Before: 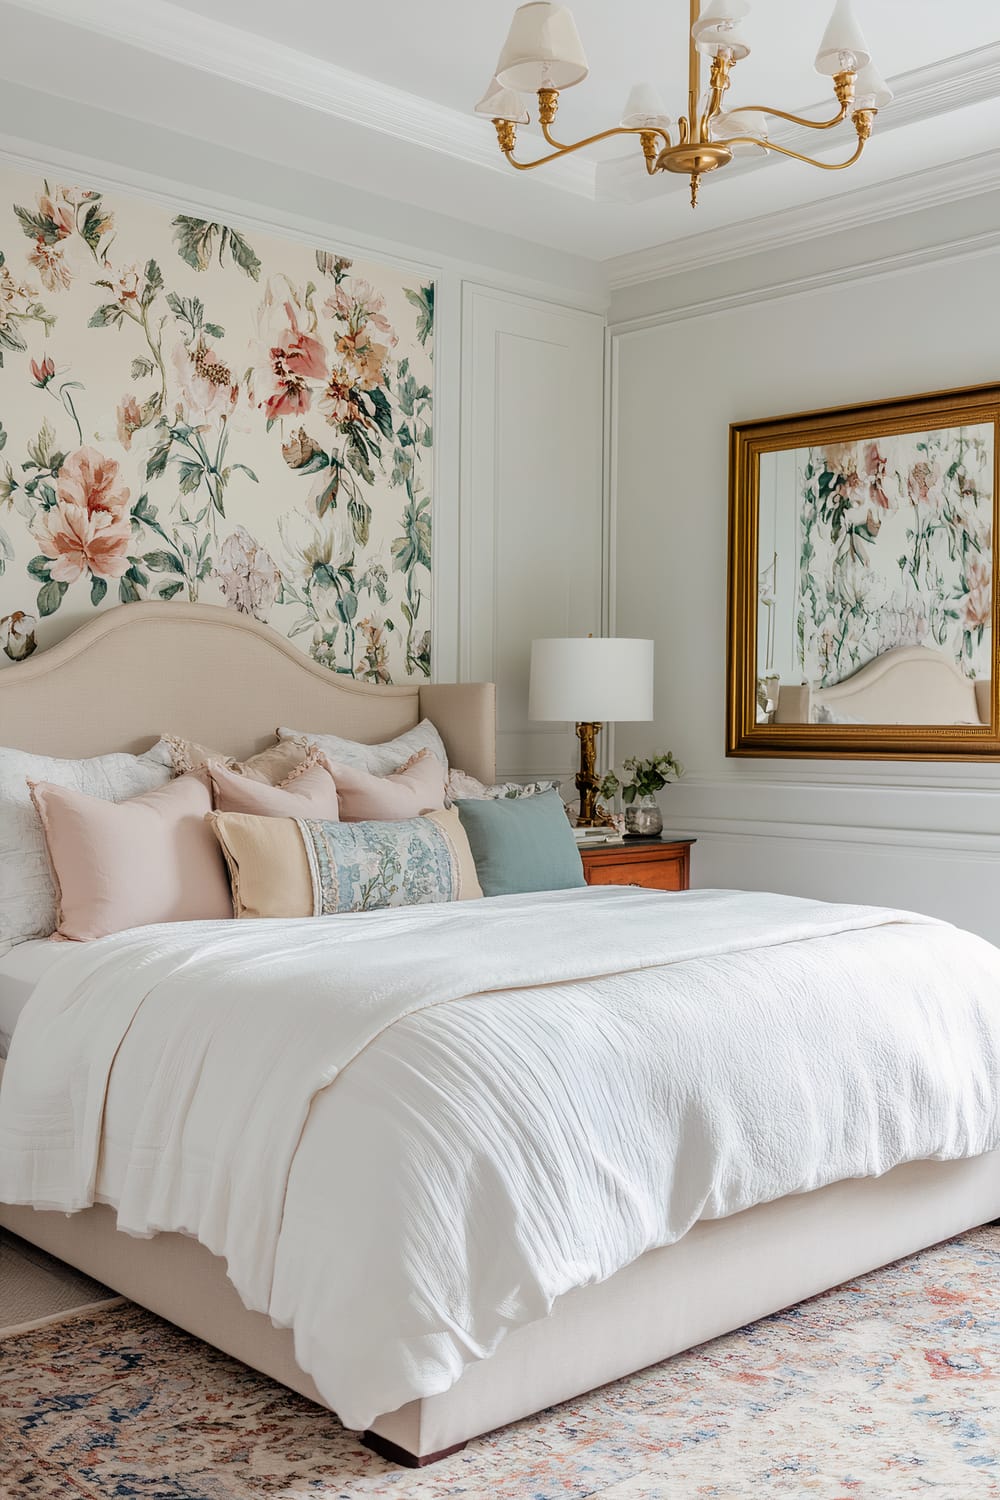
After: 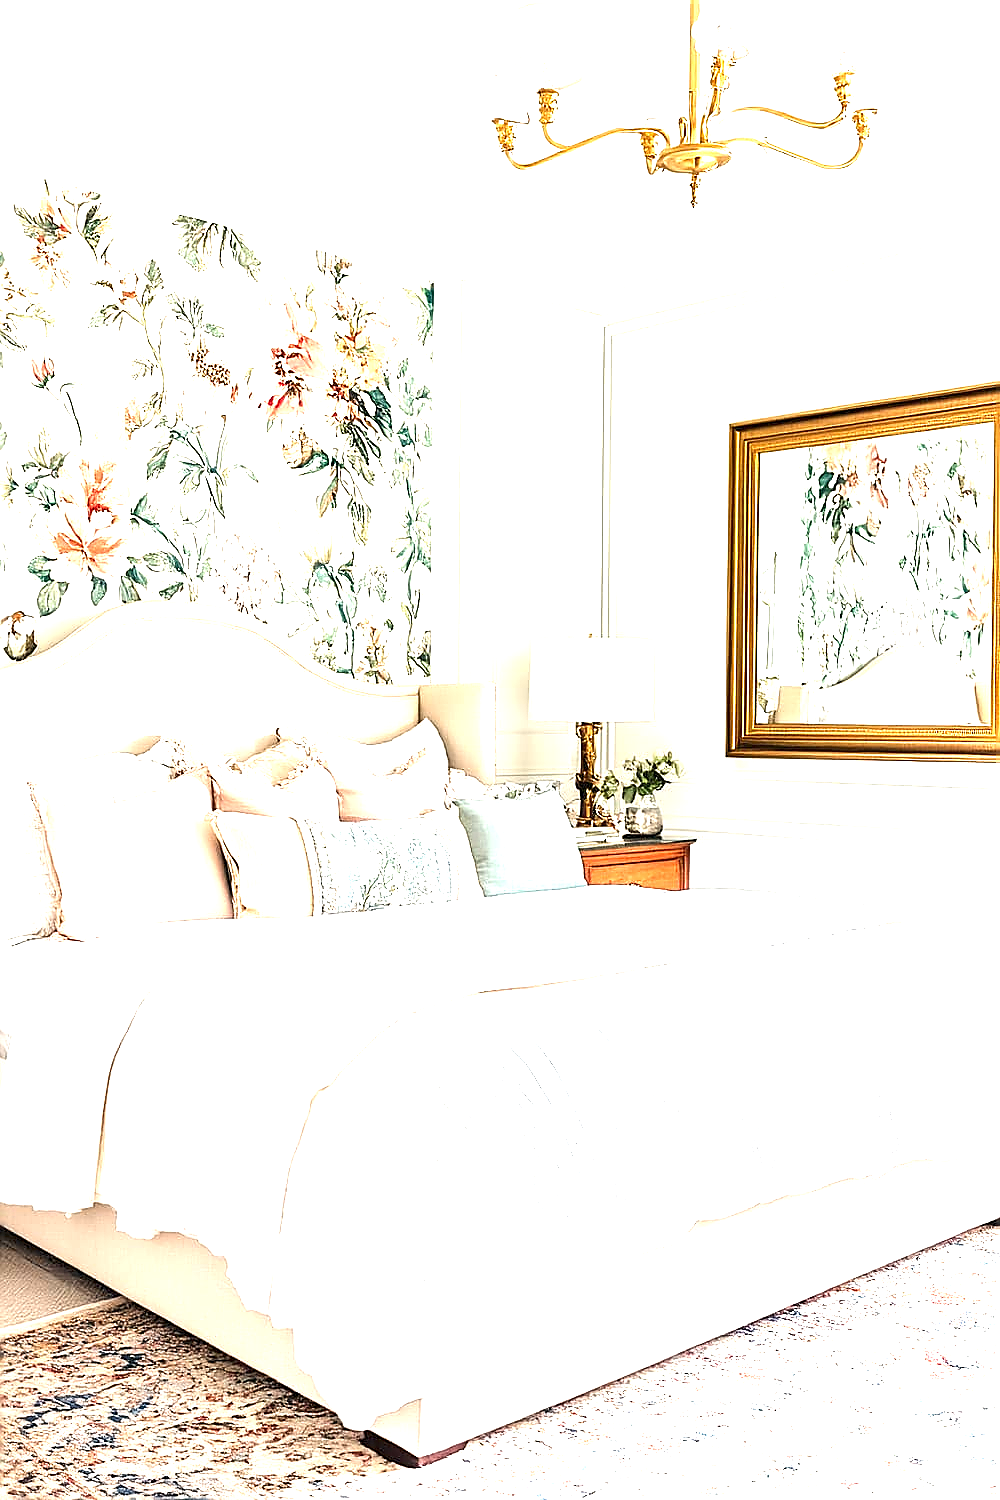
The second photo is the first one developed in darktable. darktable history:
exposure: black level correction 0, exposure 2.368 EV, compensate exposure bias true, compensate highlight preservation false
sharpen: radius 1.418, amount 1.238, threshold 0.669
color correction: highlights b* 3.02
